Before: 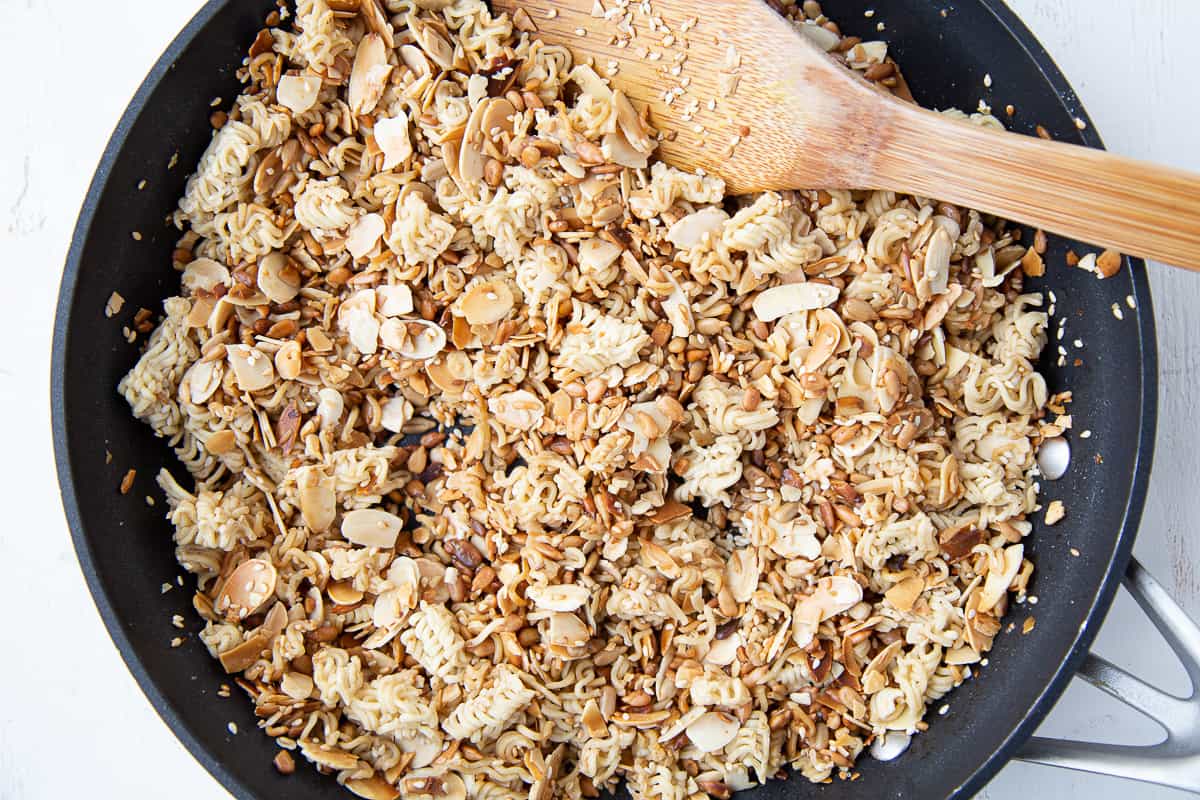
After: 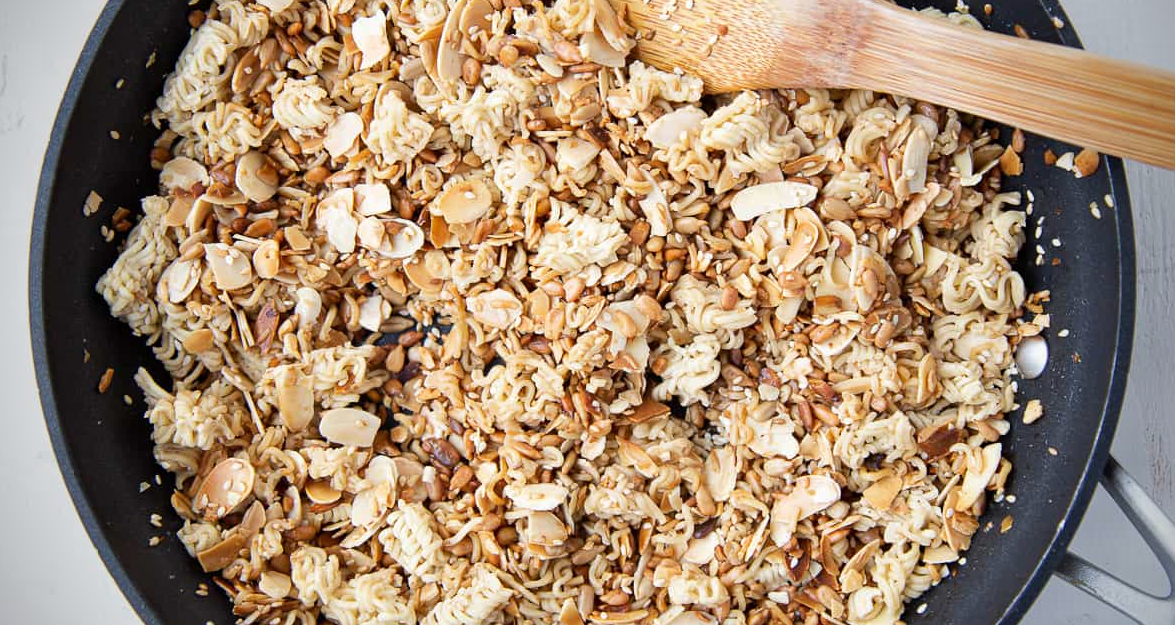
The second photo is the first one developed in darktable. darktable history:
tone equalizer: edges refinement/feathering 500, mask exposure compensation -1.57 EV, preserve details no
vignetting: fall-off start 73.06%, brightness -0.631, saturation -0.009
crop and rotate: left 1.89%, top 12.718%, right 0.135%, bottom 9.109%
